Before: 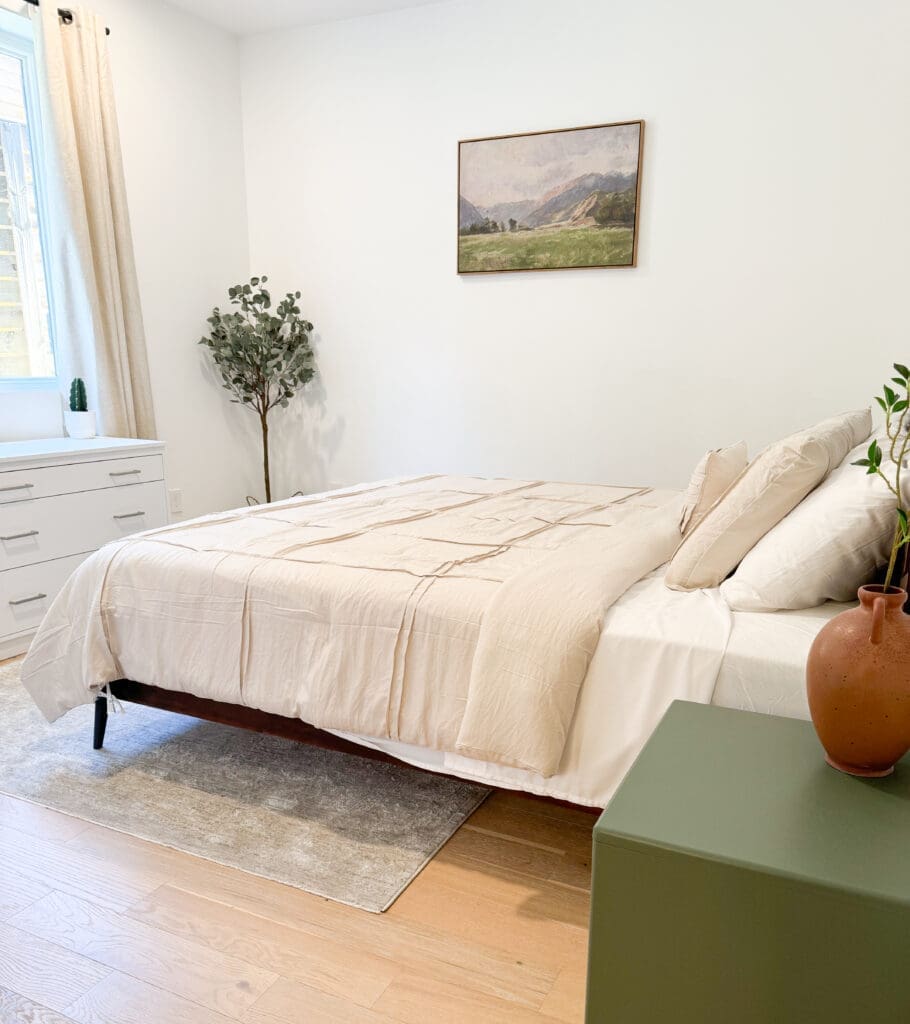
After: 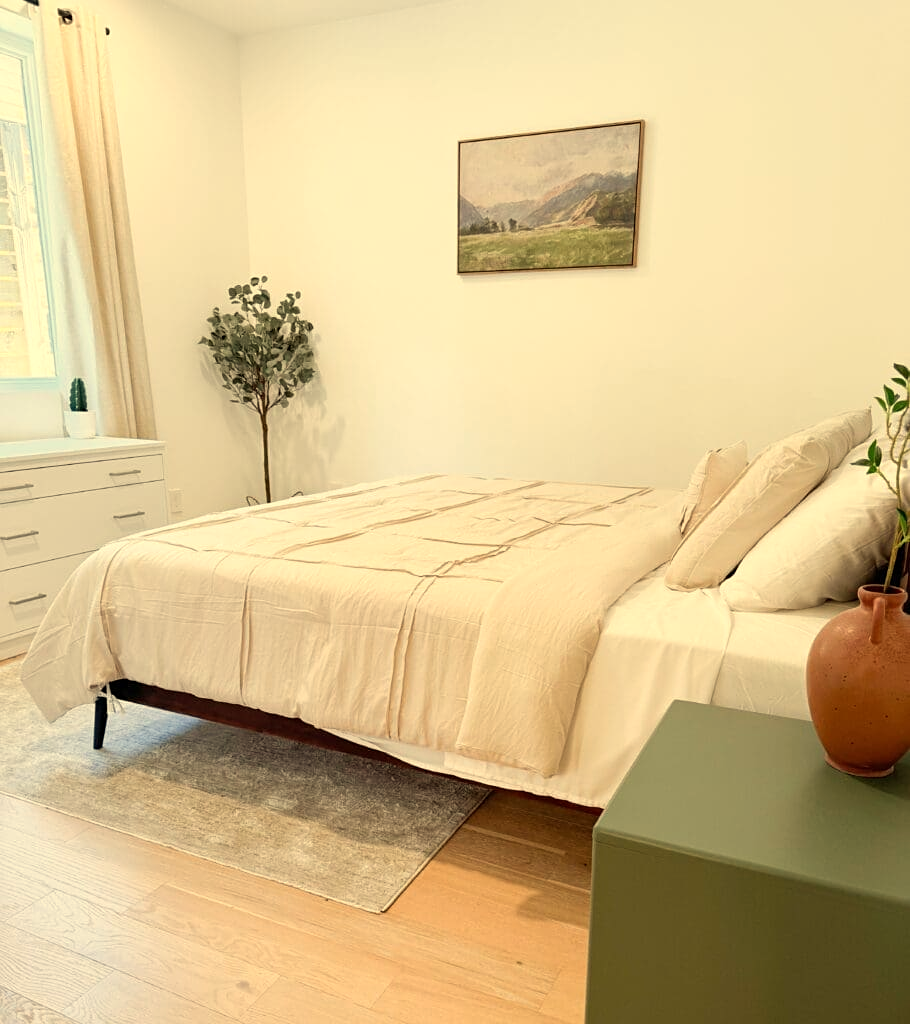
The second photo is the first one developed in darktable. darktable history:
sharpen: amount 0.2
white balance: red 1.08, blue 0.791
